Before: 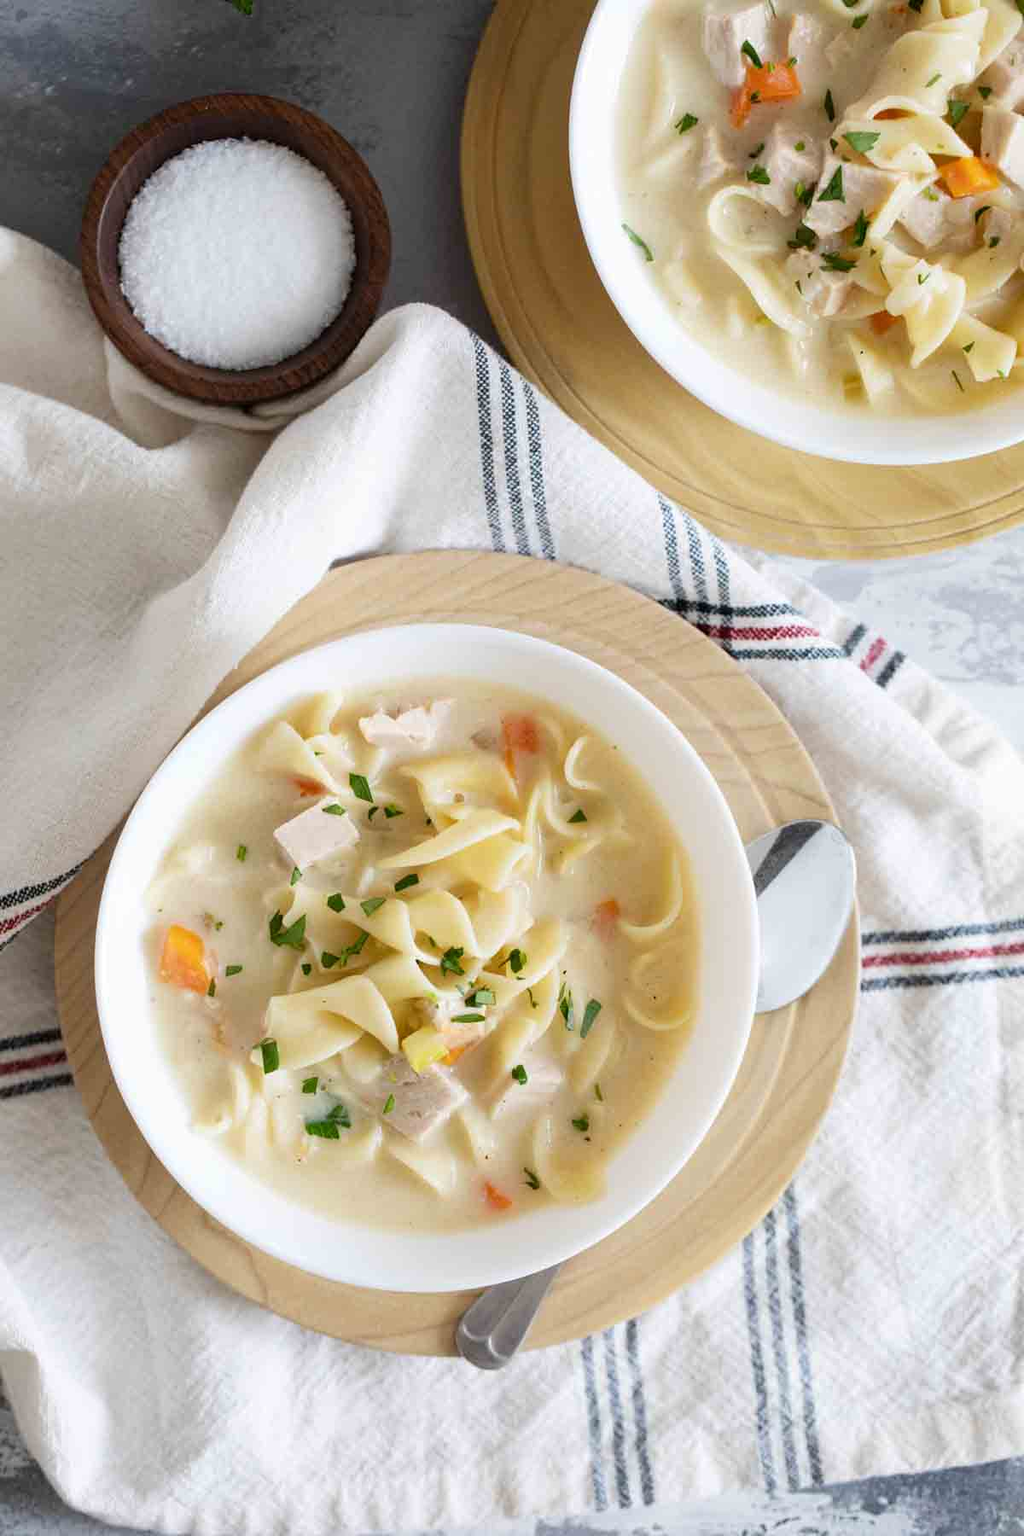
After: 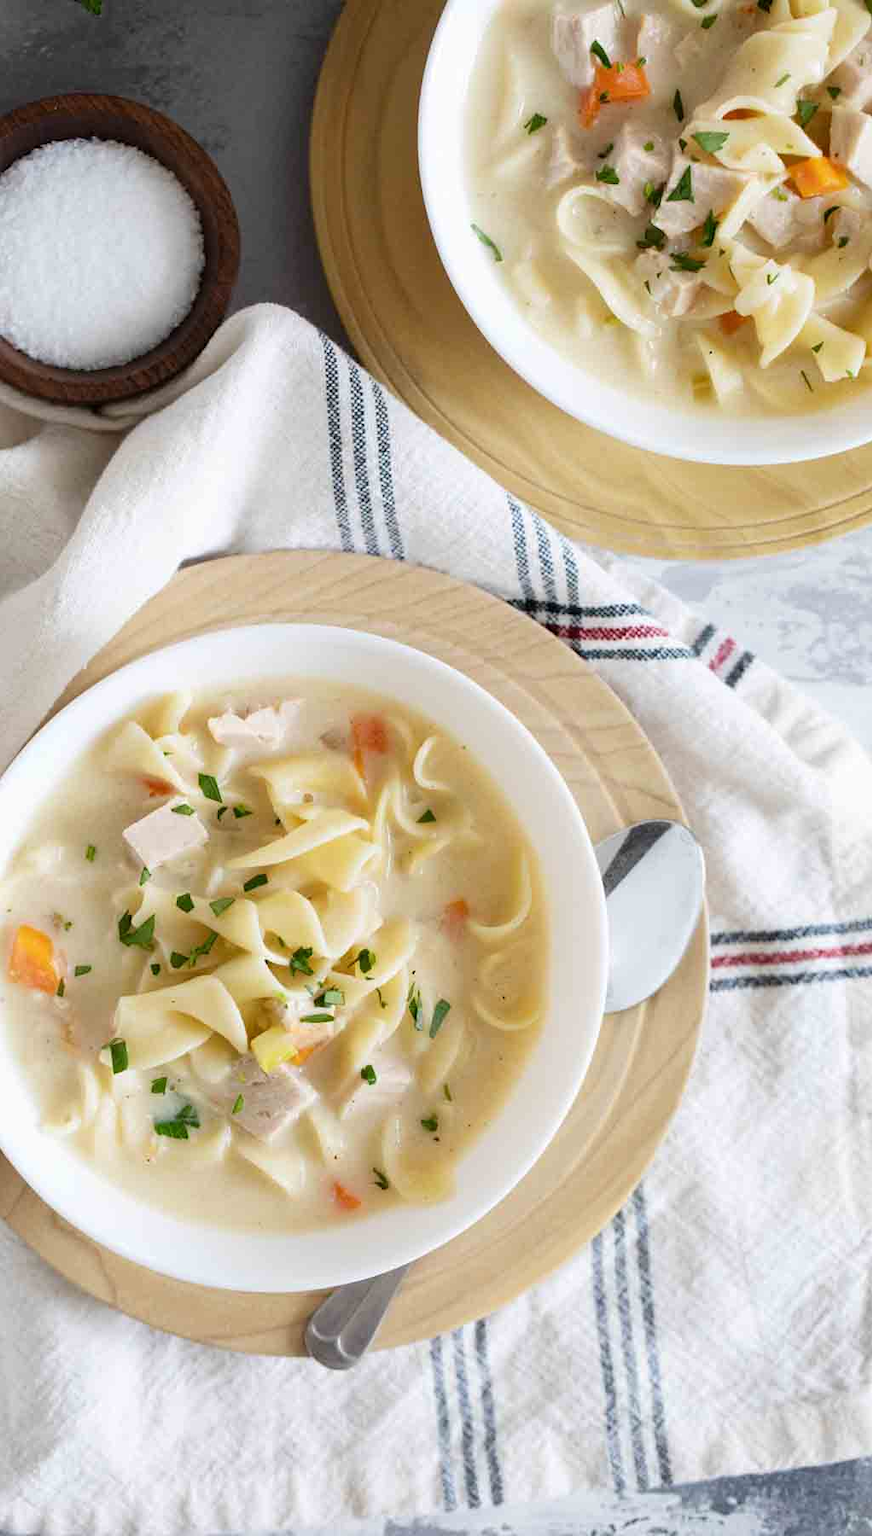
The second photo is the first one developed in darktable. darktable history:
crop and rotate: left 14.809%
